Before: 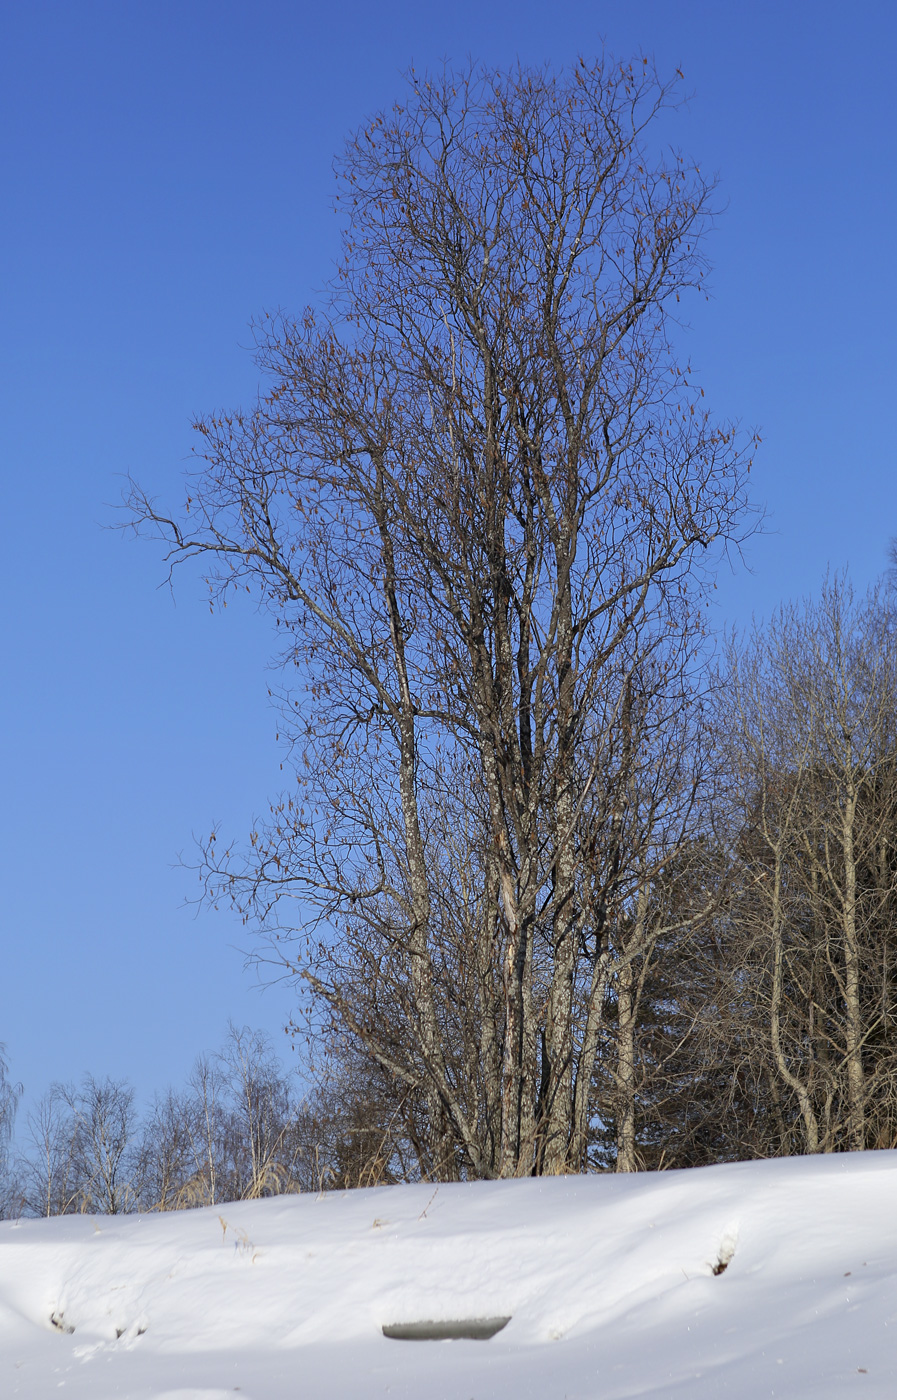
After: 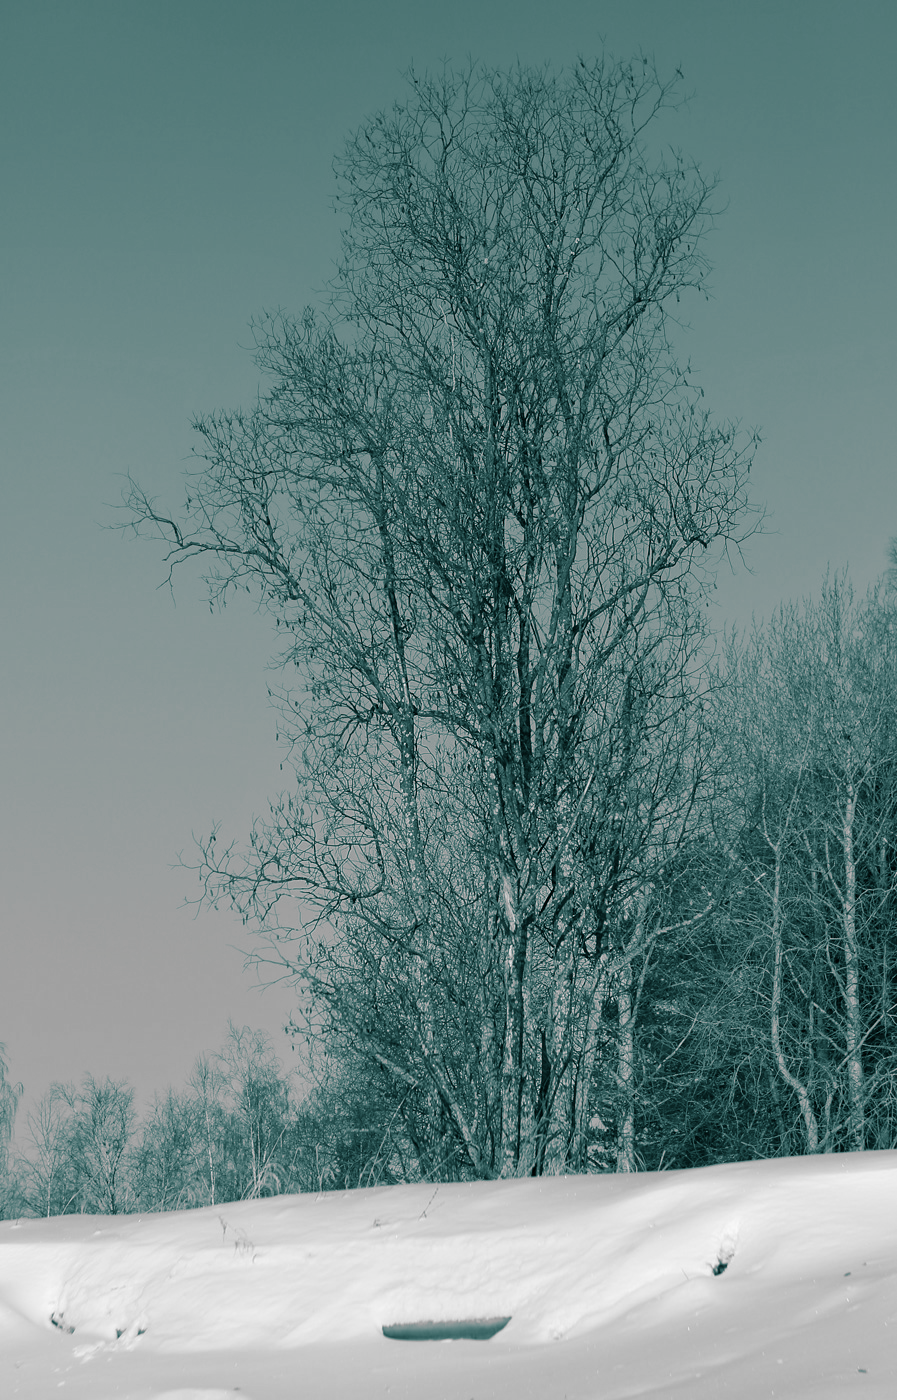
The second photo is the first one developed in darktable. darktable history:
split-toning: shadows › hue 183.6°, shadows › saturation 0.52, highlights › hue 0°, highlights › saturation 0
monochrome: on, module defaults
